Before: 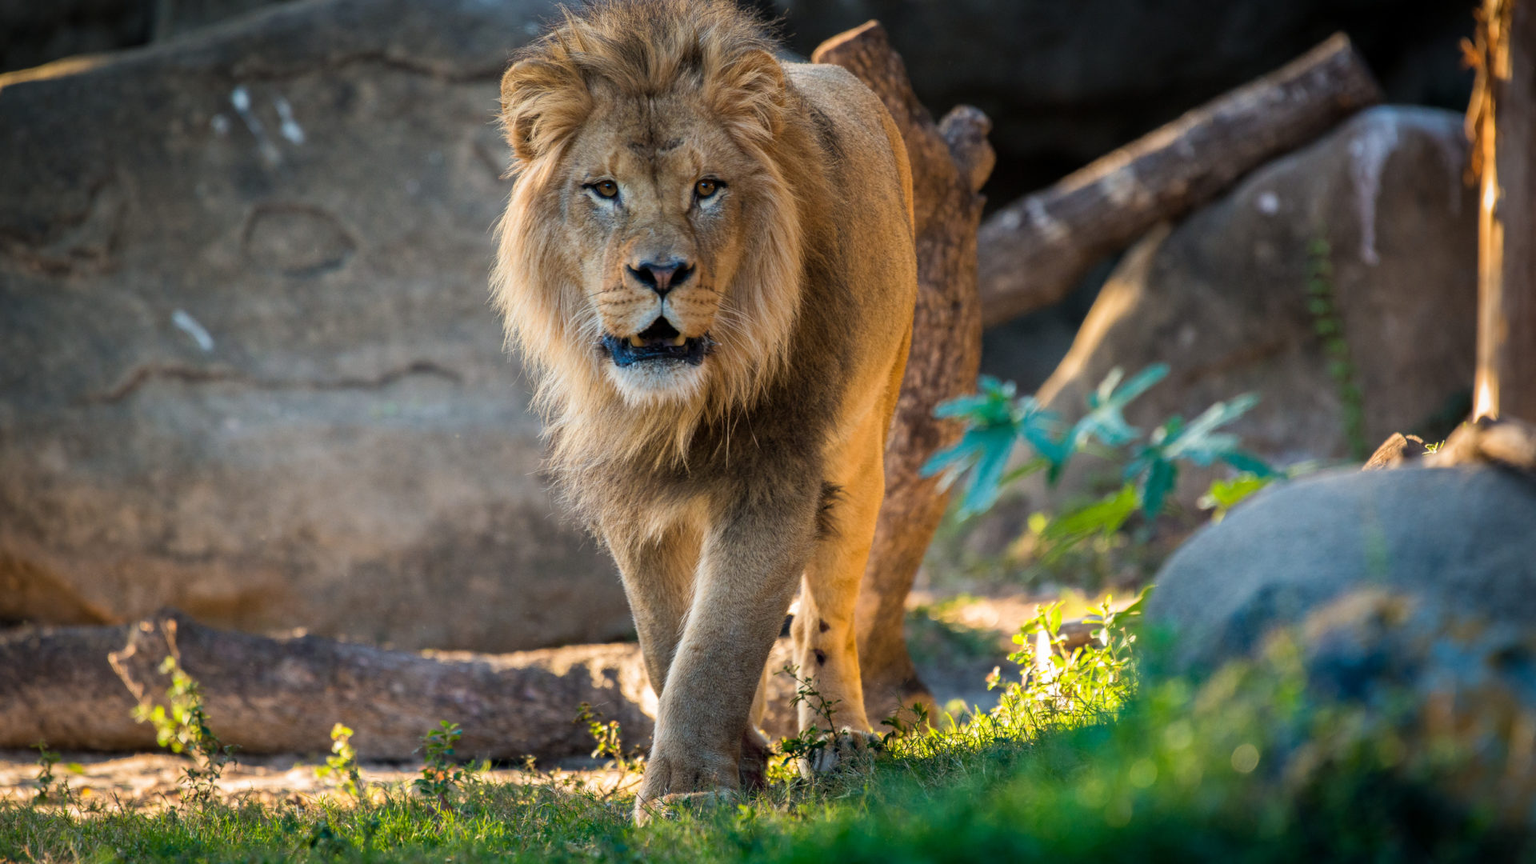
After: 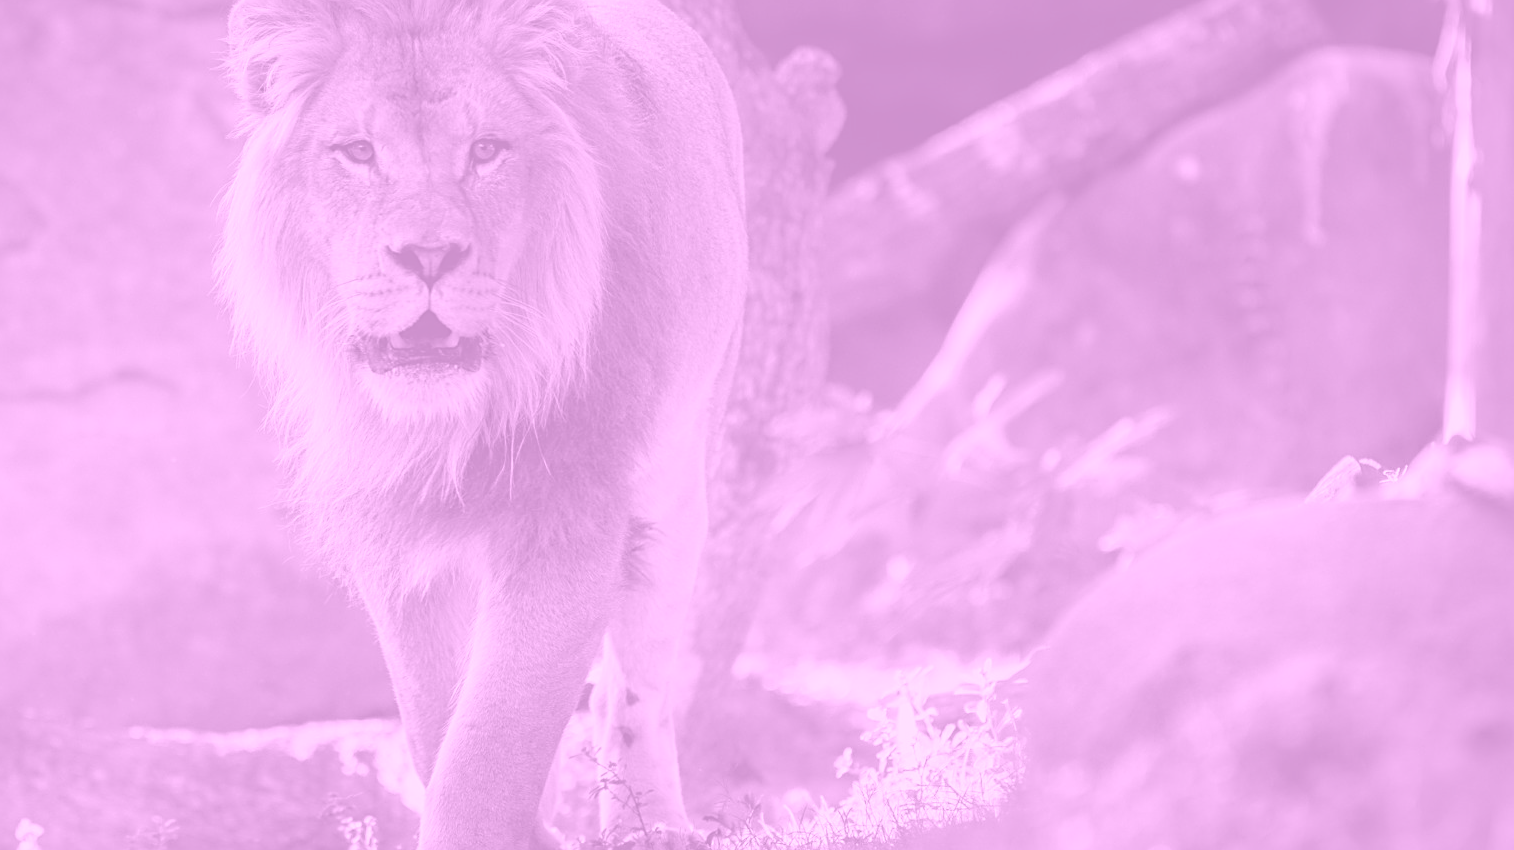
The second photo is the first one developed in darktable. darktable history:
colorize: hue 331.2°, saturation 69%, source mix 30.28%, lightness 69.02%, version 1
exposure: exposure -0.21 EV, compensate highlight preservation false
crop and rotate: left 20.74%, top 7.912%, right 0.375%, bottom 13.378%
sharpen: on, module defaults
